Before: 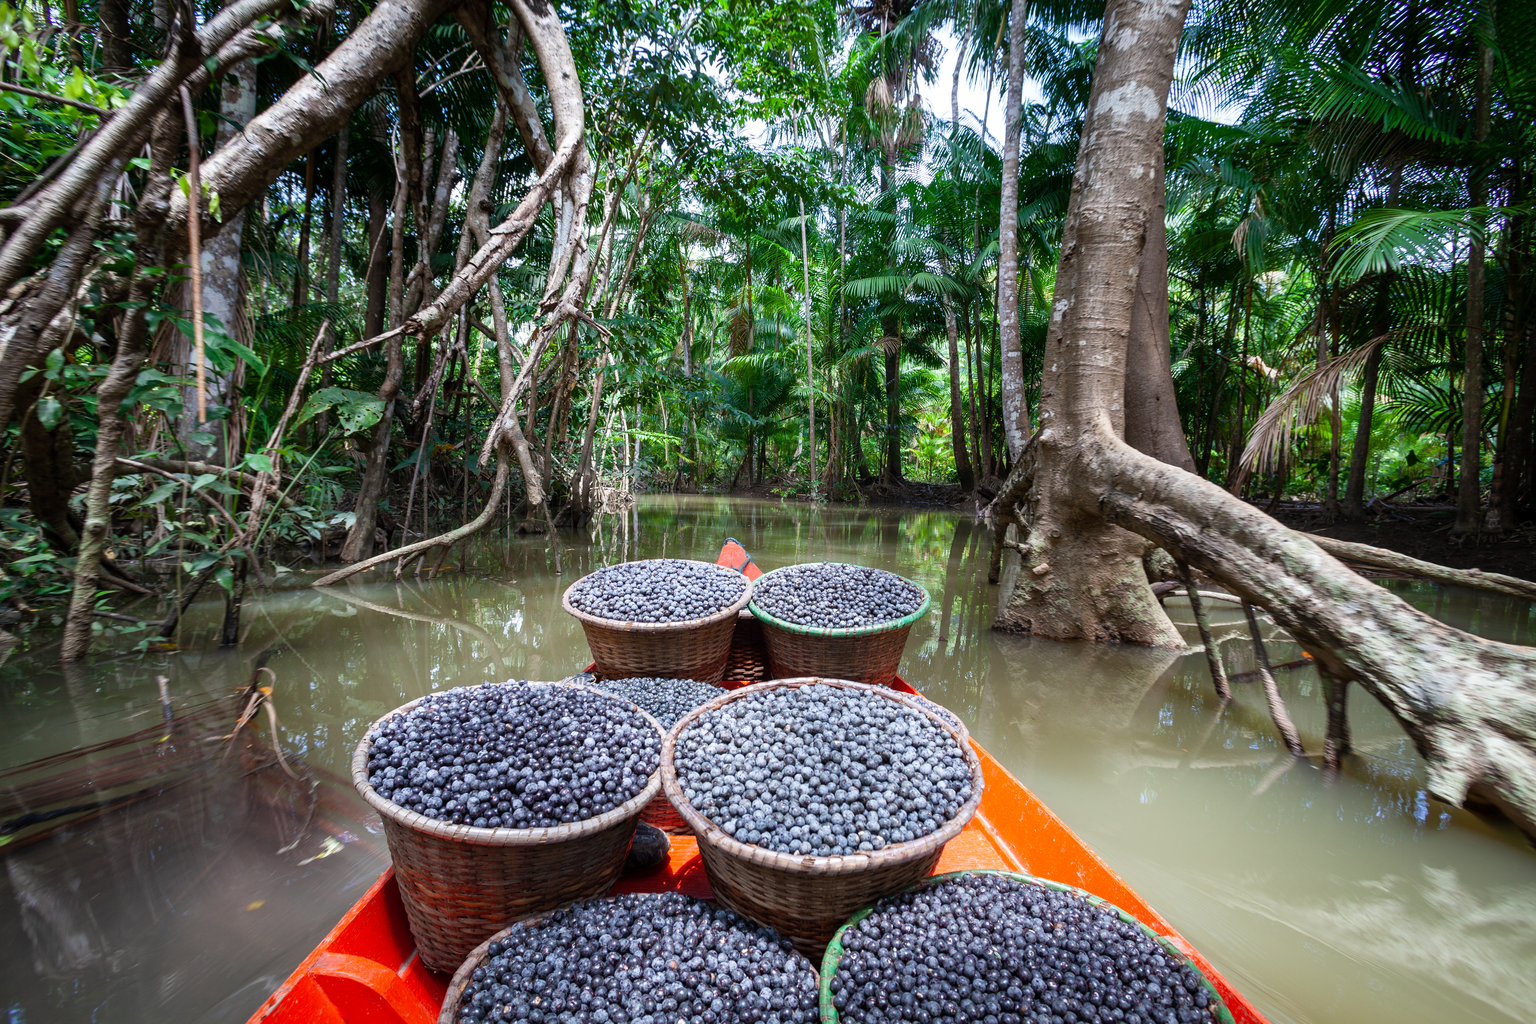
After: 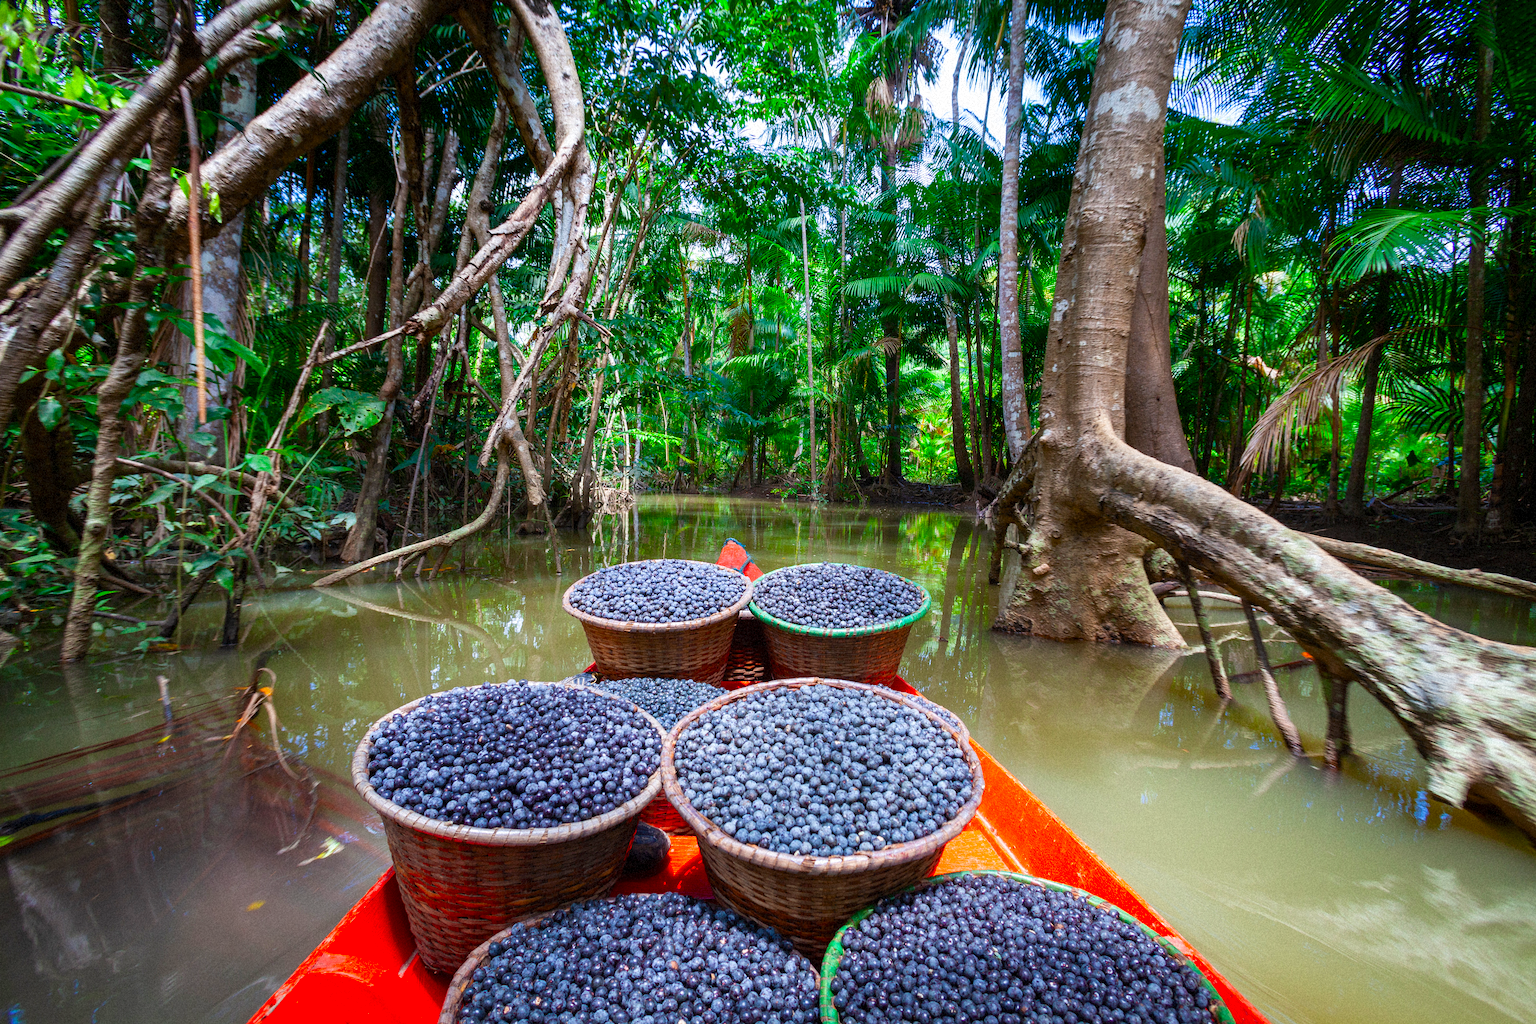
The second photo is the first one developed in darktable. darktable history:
grain: mid-tones bias 0%
color zones: curves: ch0 [(0, 0.613) (0.01, 0.613) (0.245, 0.448) (0.498, 0.529) (0.642, 0.665) (0.879, 0.777) (0.99, 0.613)]; ch1 [(0, 0) (0.143, 0) (0.286, 0) (0.429, 0) (0.571, 0) (0.714, 0) (0.857, 0)], mix -138.01%
color balance: output saturation 120%
